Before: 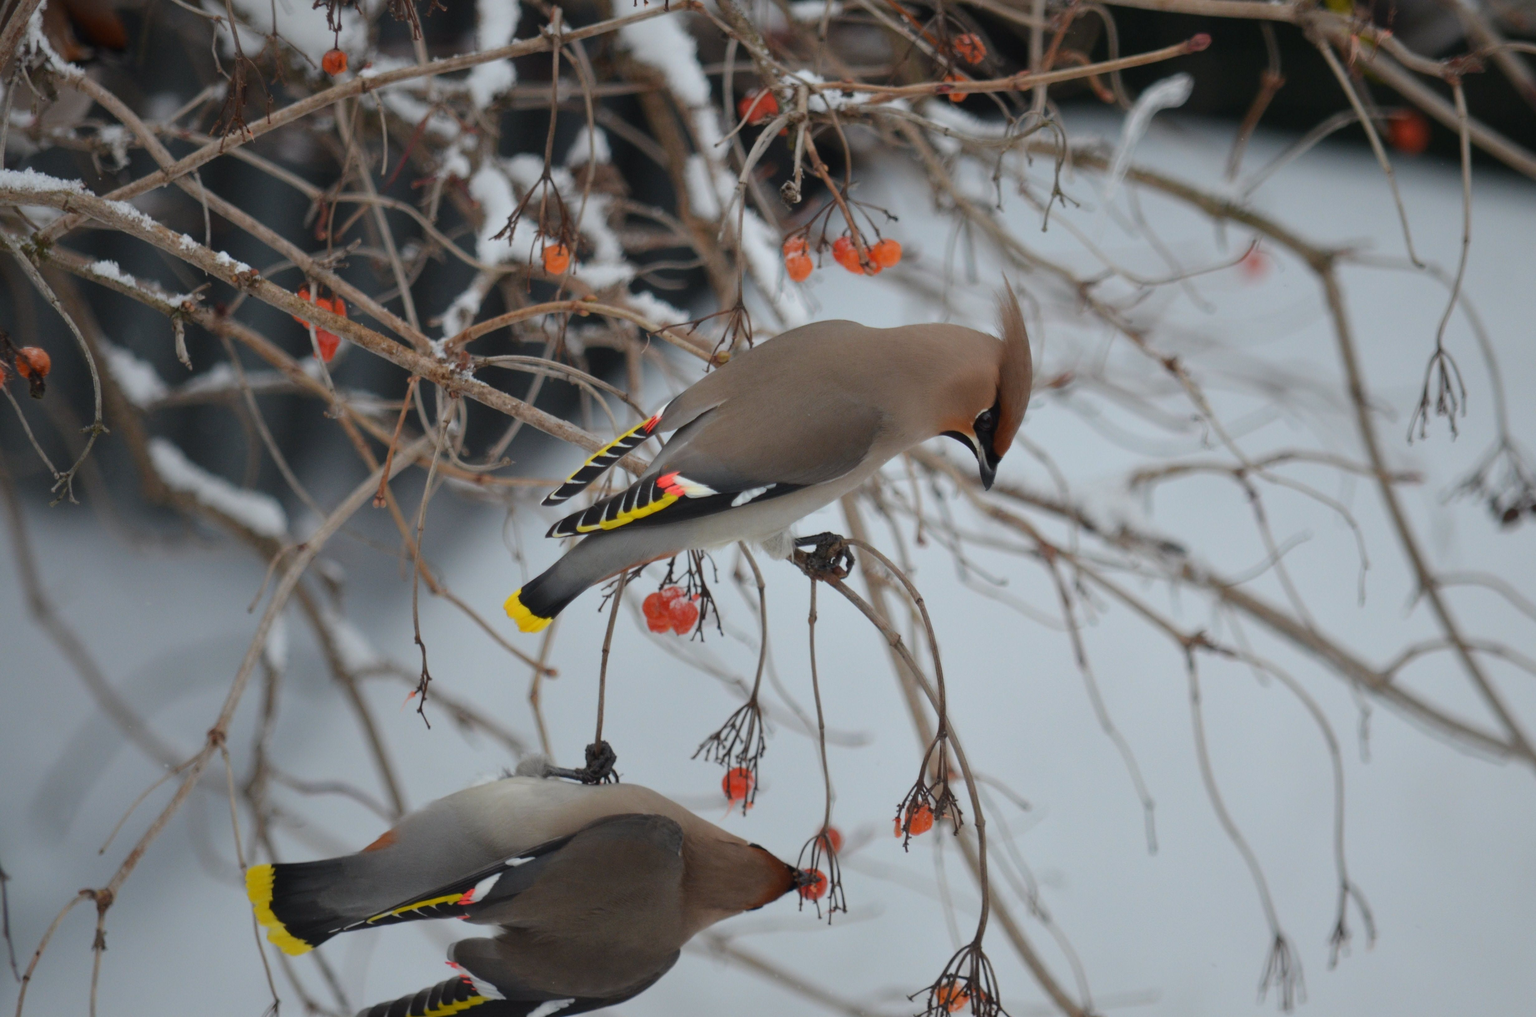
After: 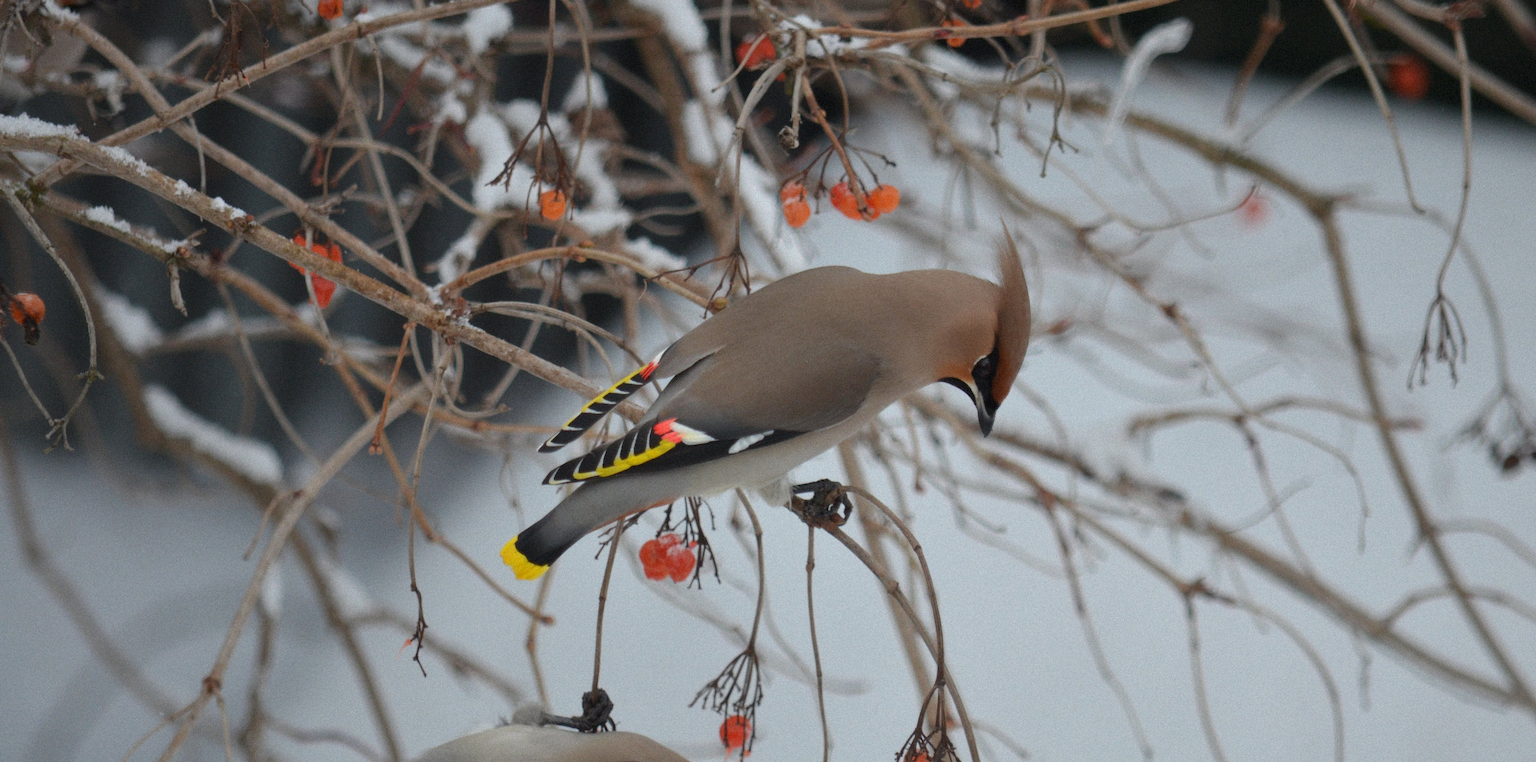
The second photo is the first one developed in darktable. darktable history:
crop: left 0.387%, top 5.469%, bottom 19.809%
grain: mid-tones bias 0%
